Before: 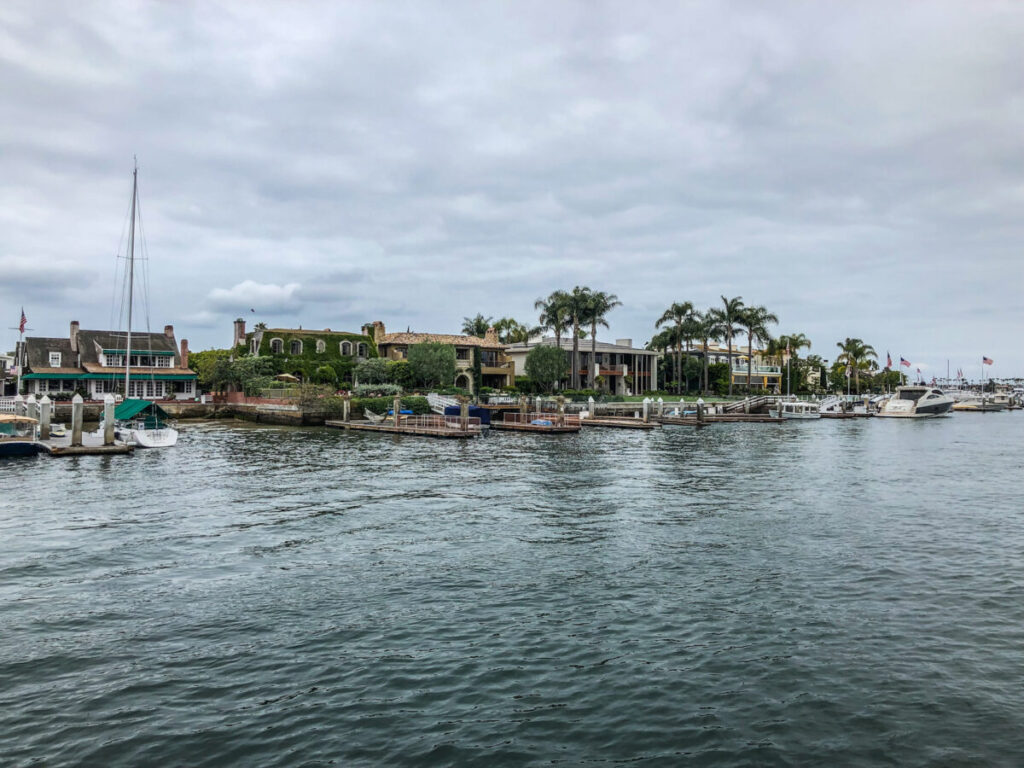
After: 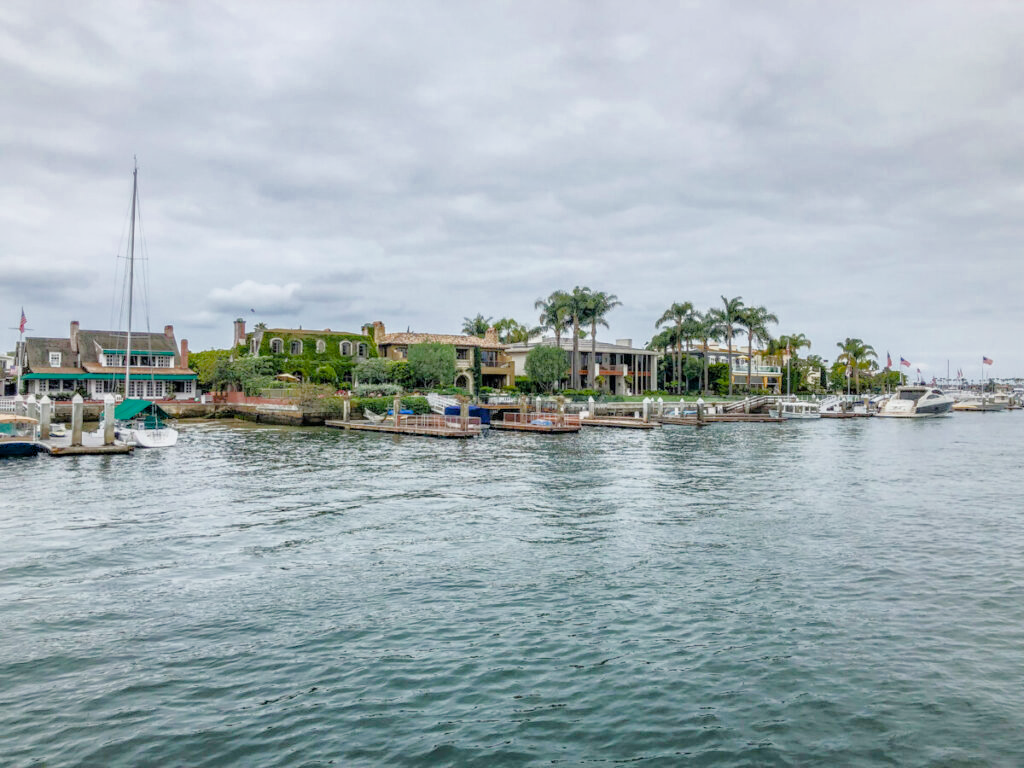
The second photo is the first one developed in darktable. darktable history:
shadows and highlights: shadows 40, highlights -60
color balance rgb: perceptual saturation grading › global saturation 20%, perceptual saturation grading › highlights -50%, perceptual saturation grading › shadows 30%, perceptual brilliance grading › global brilliance 10%, perceptual brilliance grading › shadows 15%
exposure: black level correction 0.001, exposure 1.05 EV, compensate exposure bias true, compensate highlight preservation false
filmic rgb: black relative exposure -7.65 EV, white relative exposure 4.56 EV, hardness 3.61, contrast 1.05
